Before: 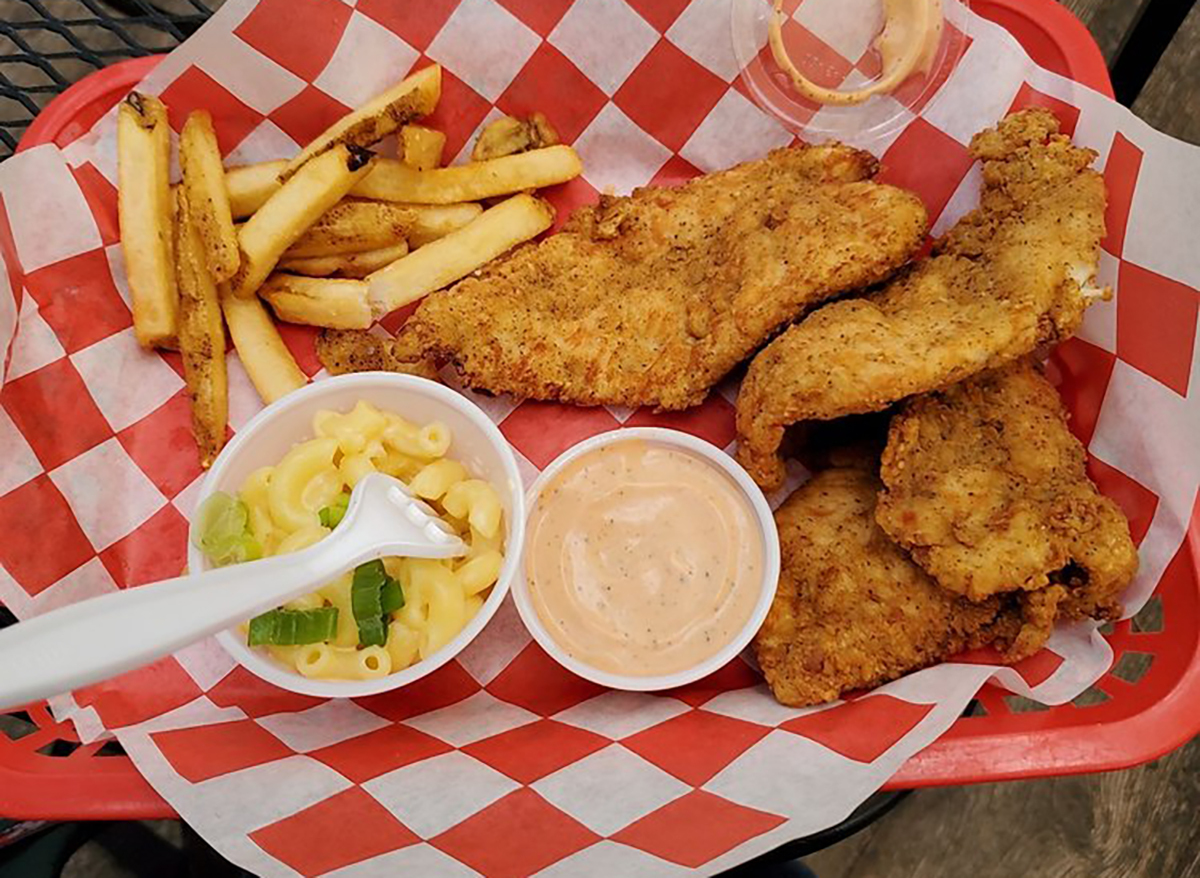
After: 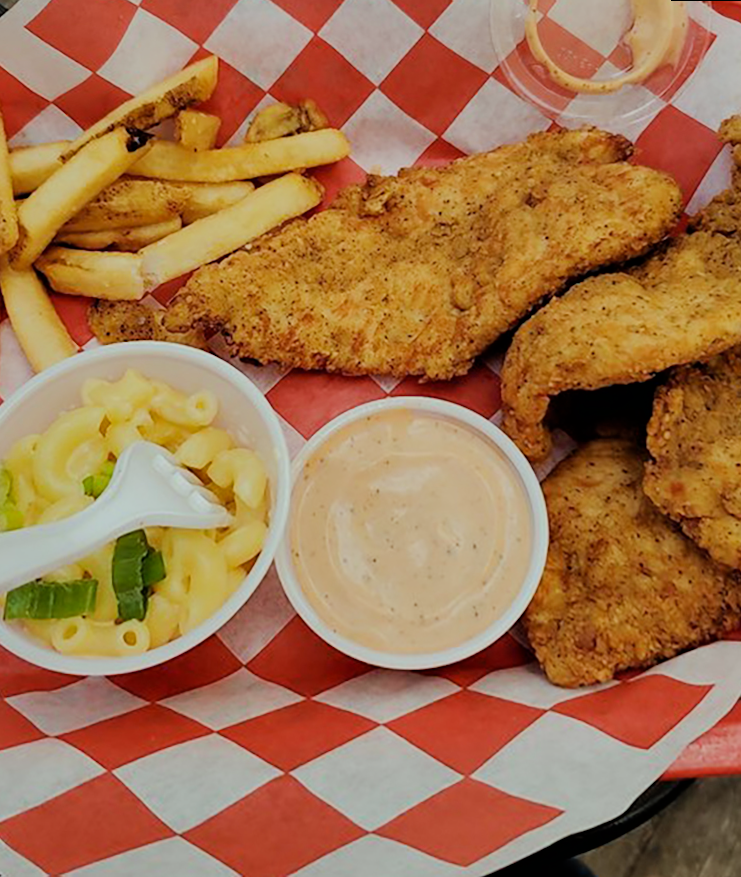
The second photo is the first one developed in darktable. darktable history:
shadows and highlights: soften with gaussian
rotate and perspective: rotation 0.215°, lens shift (vertical) -0.139, crop left 0.069, crop right 0.939, crop top 0.002, crop bottom 0.996
crop: left 16.899%, right 16.556%
filmic rgb: black relative exposure -7.65 EV, white relative exposure 4.56 EV, hardness 3.61, contrast 1.05
color correction: highlights a* -6.69, highlights b* 0.49
